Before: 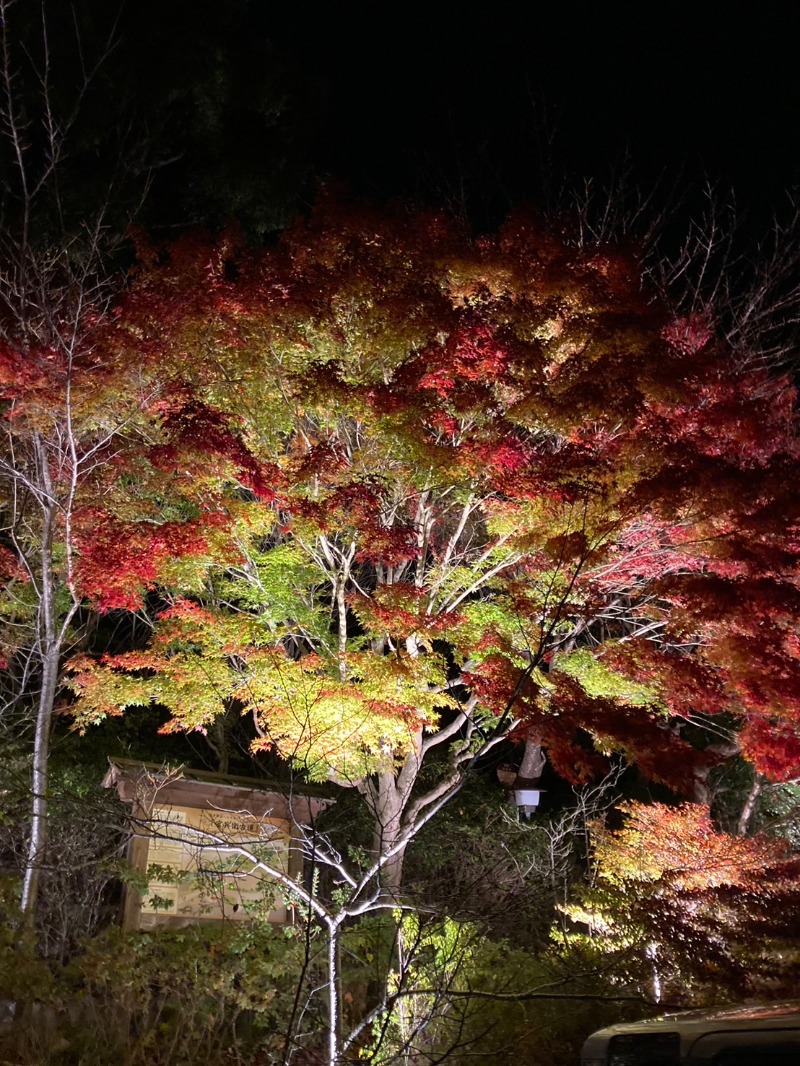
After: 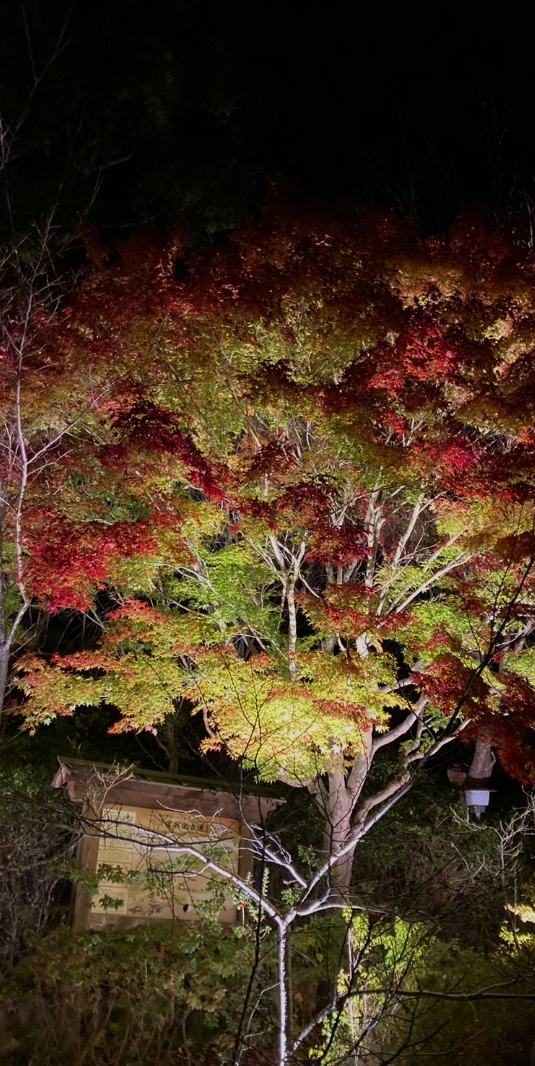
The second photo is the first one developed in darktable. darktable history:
exposure: exposure -0.491 EV, compensate highlight preservation false
crop and rotate: left 6.362%, right 26.708%
velvia: on, module defaults
